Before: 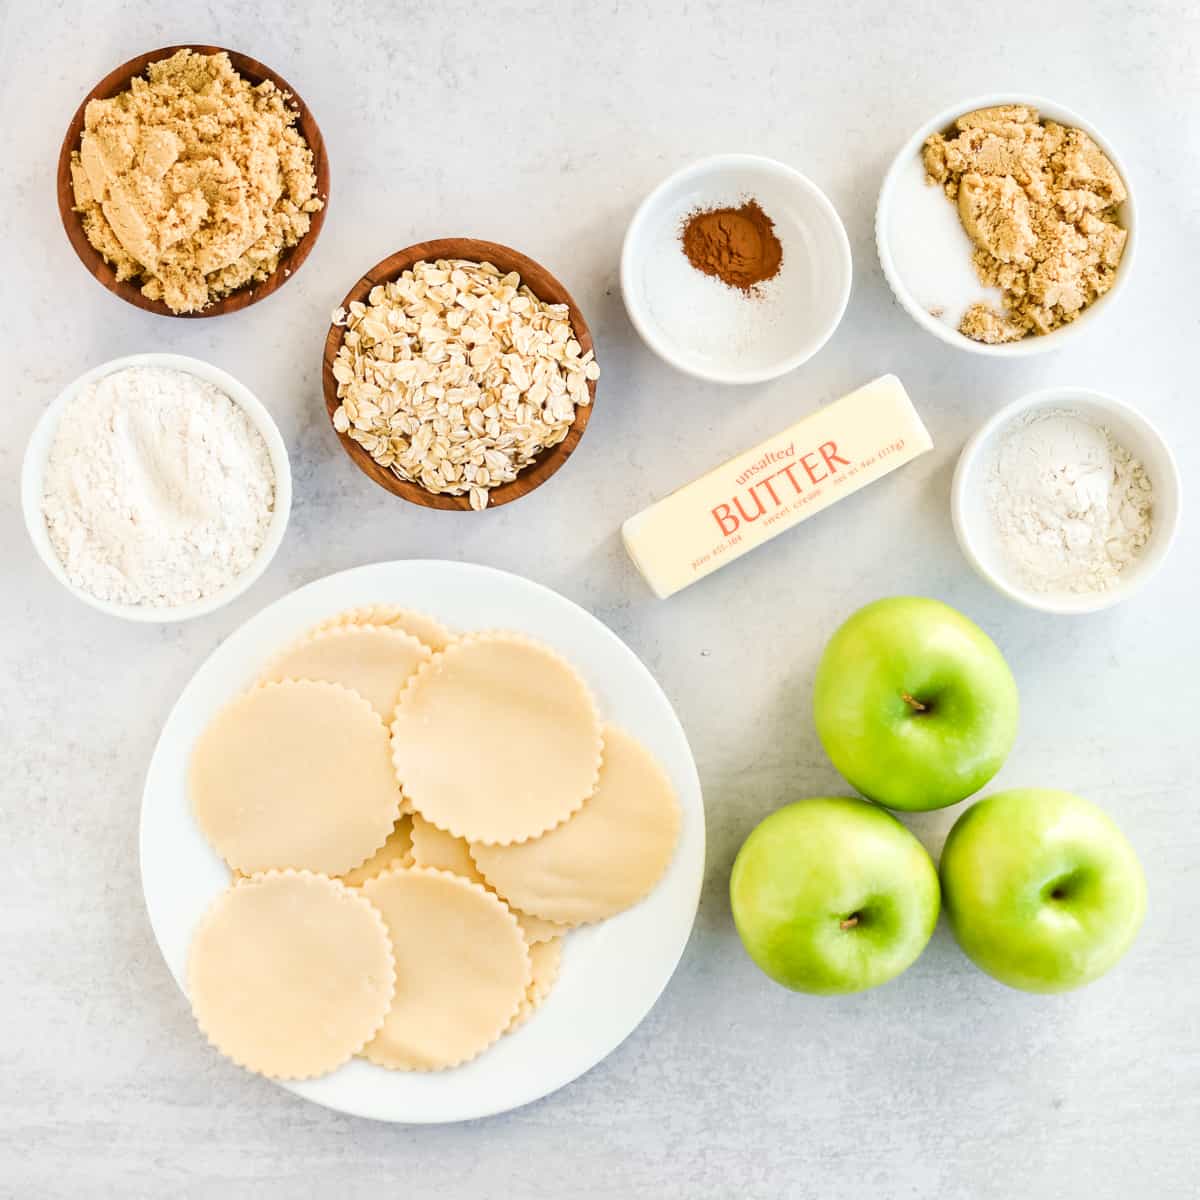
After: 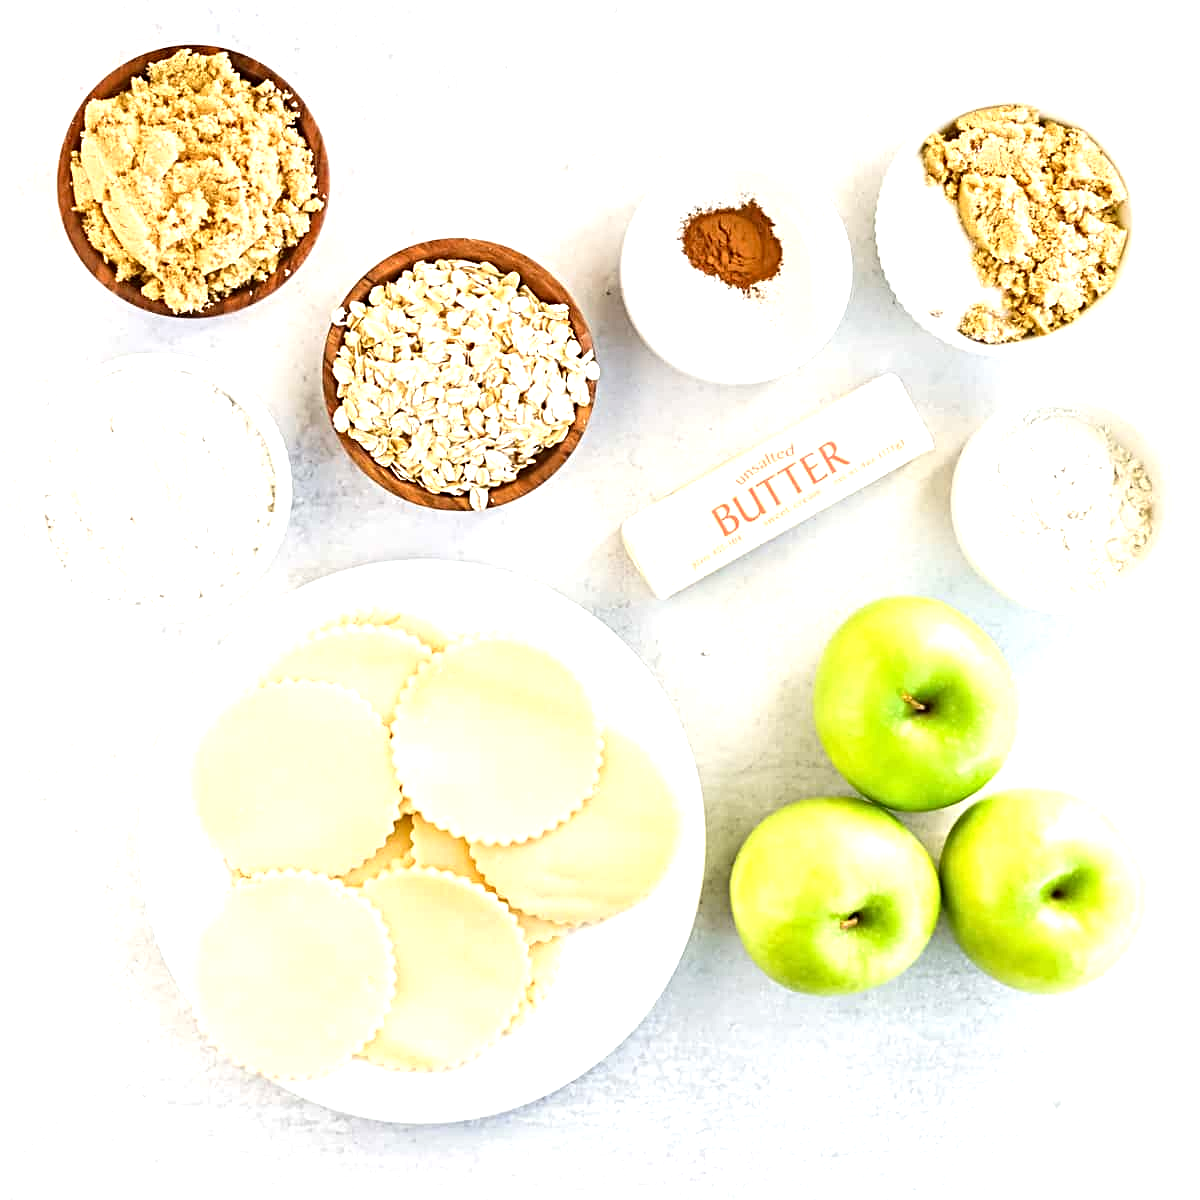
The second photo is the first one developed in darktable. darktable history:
sharpen: radius 4
exposure: exposure 0.661 EV, compensate highlight preservation false
